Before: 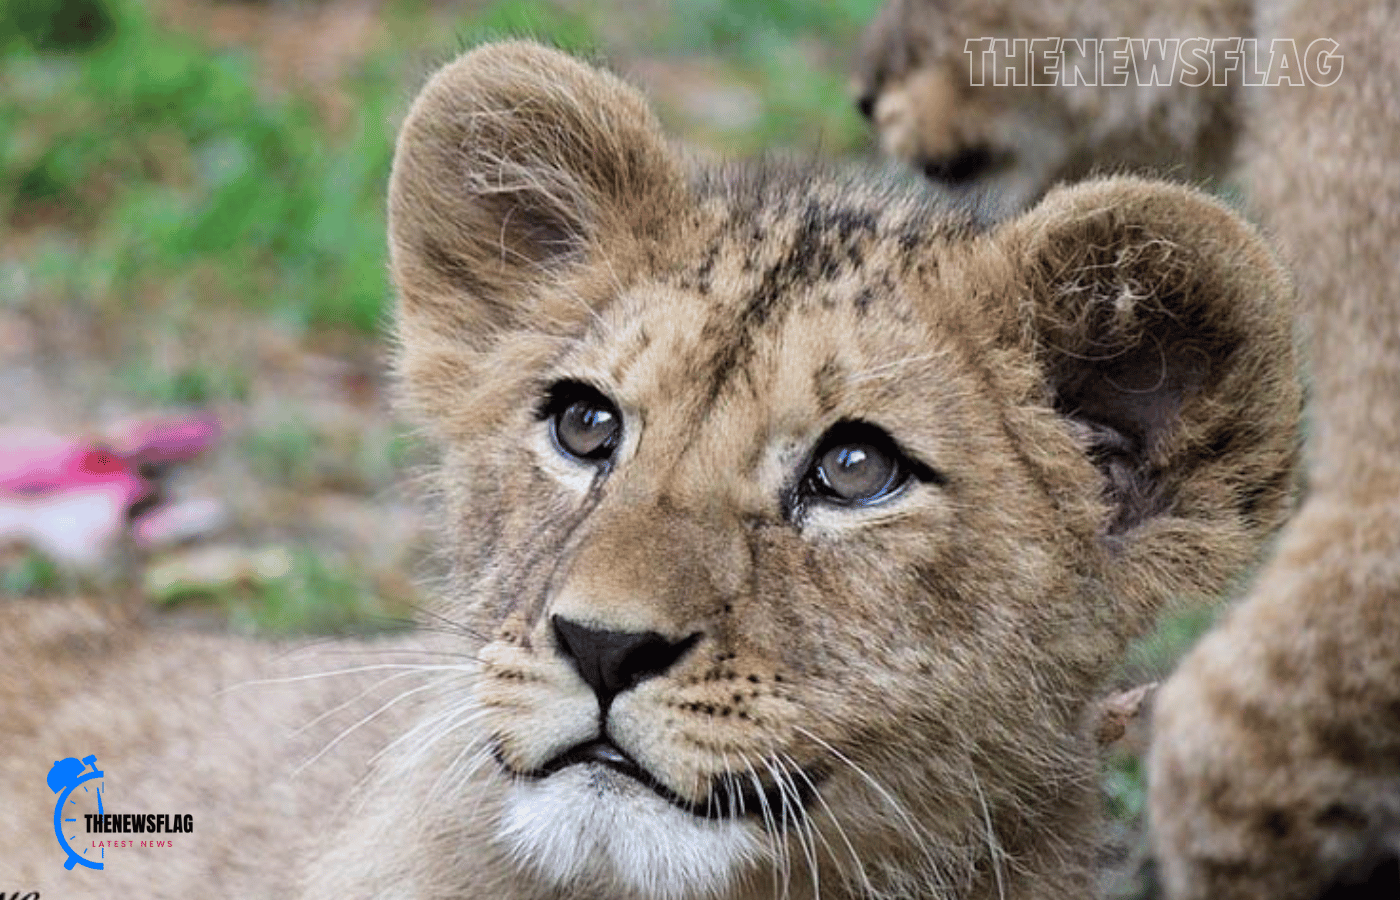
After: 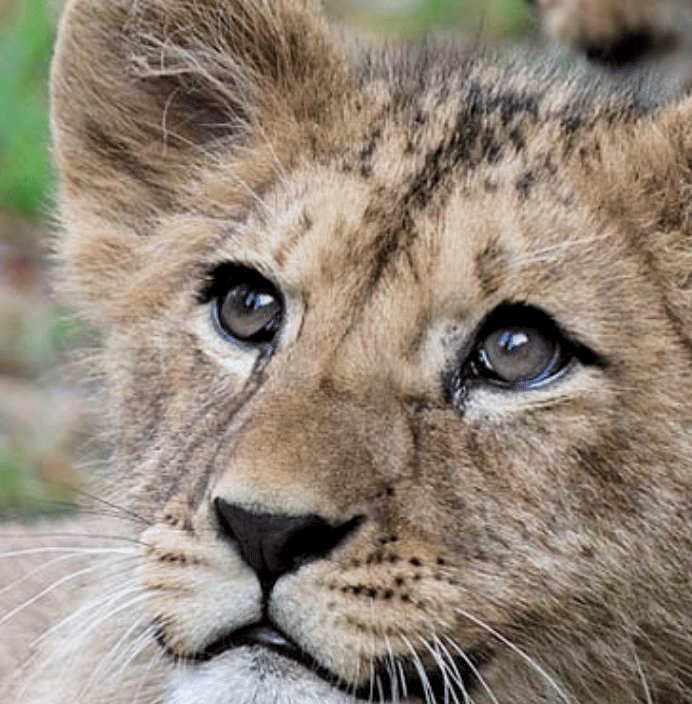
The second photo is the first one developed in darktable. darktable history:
crop and rotate: angle 0.023°, left 24.194%, top 13.033%, right 26.326%, bottom 8.652%
local contrast: highlights 62%, shadows 115%, detail 106%, midtone range 0.535
